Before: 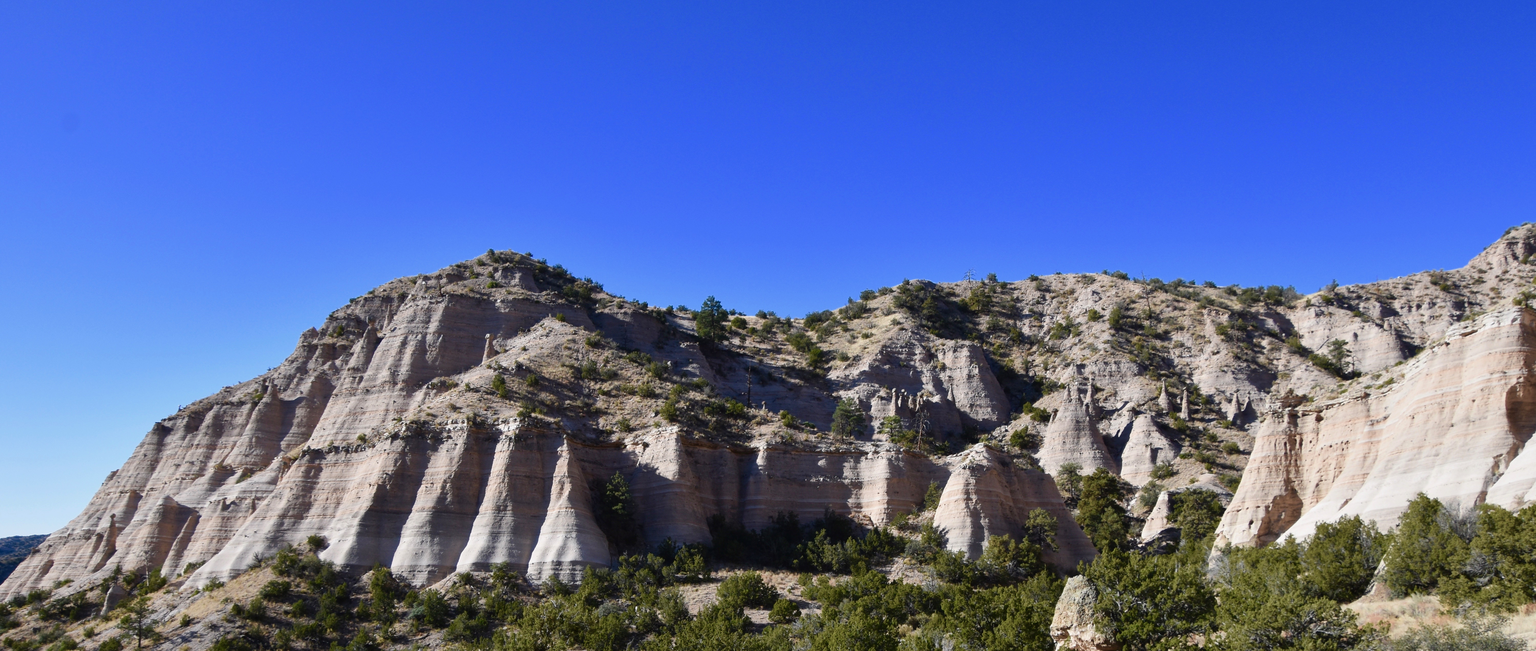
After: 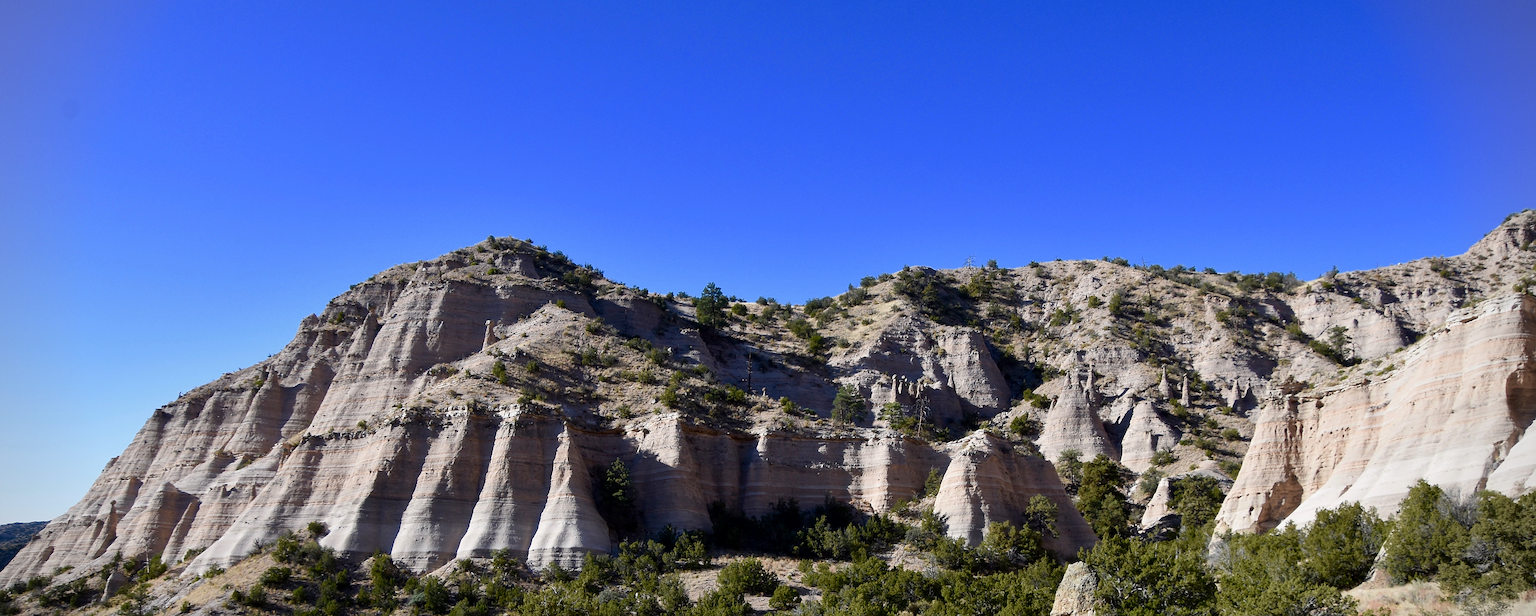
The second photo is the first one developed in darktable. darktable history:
vignetting: fall-off start 89.12%, fall-off radius 43.69%, width/height ratio 1.162, unbound false
sharpen: amount 0.491
crop and rotate: top 2.162%, bottom 3.14%
